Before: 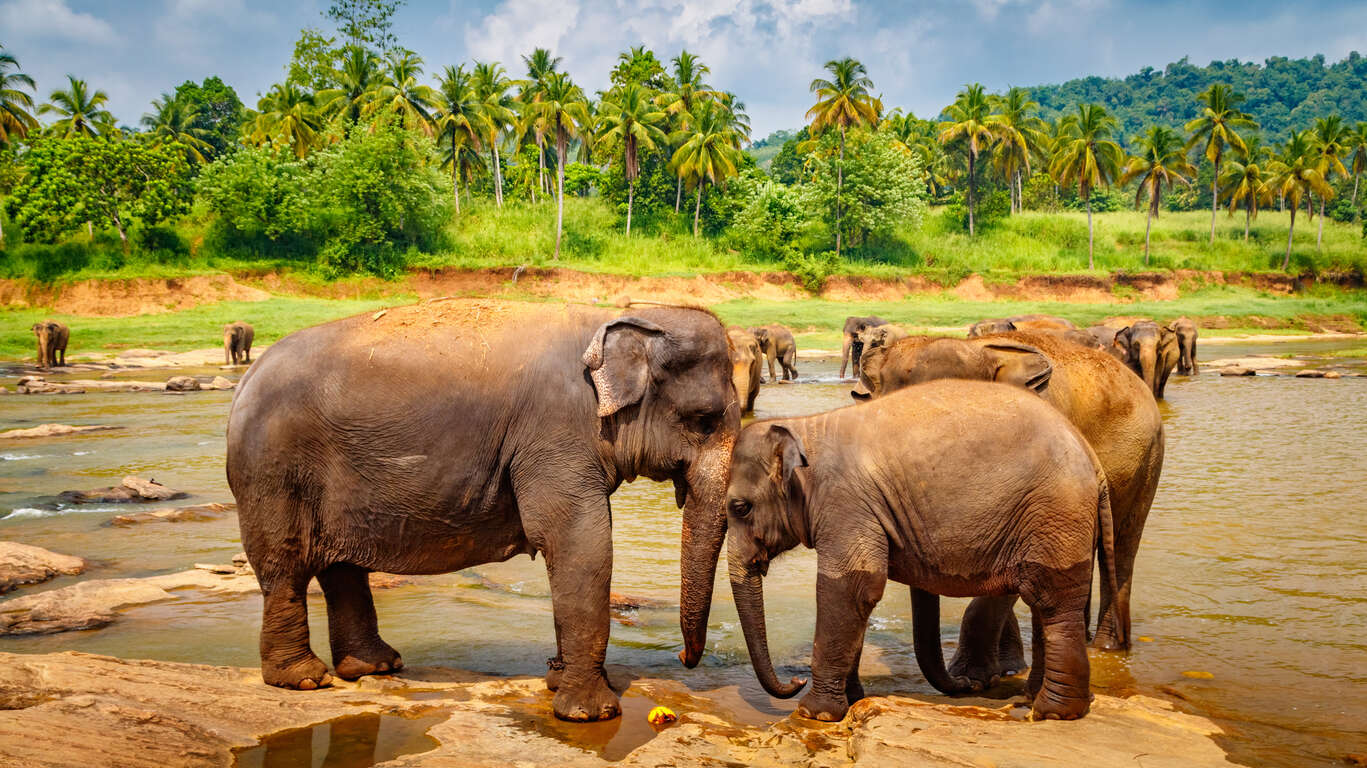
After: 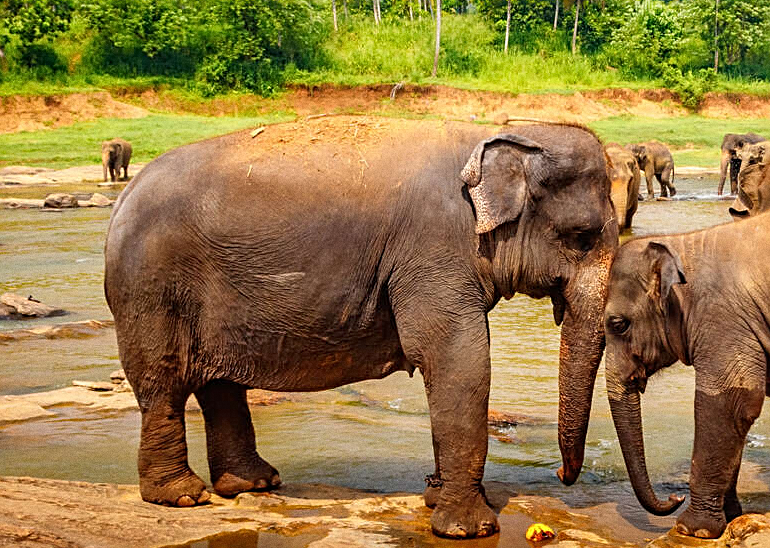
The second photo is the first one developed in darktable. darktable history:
crop: left 8.966%, top 23.852%, right 34.699%, bottom 4.703%
sharpen: on, module defaults
grain: coarseness 0.09 ISO
